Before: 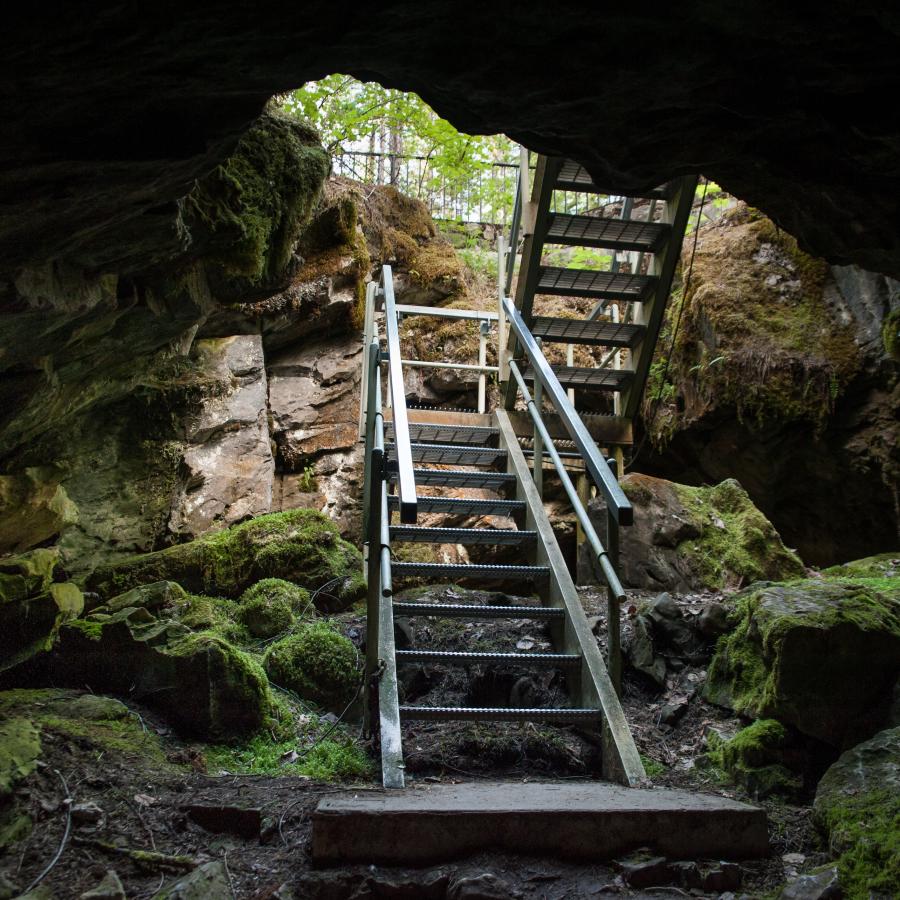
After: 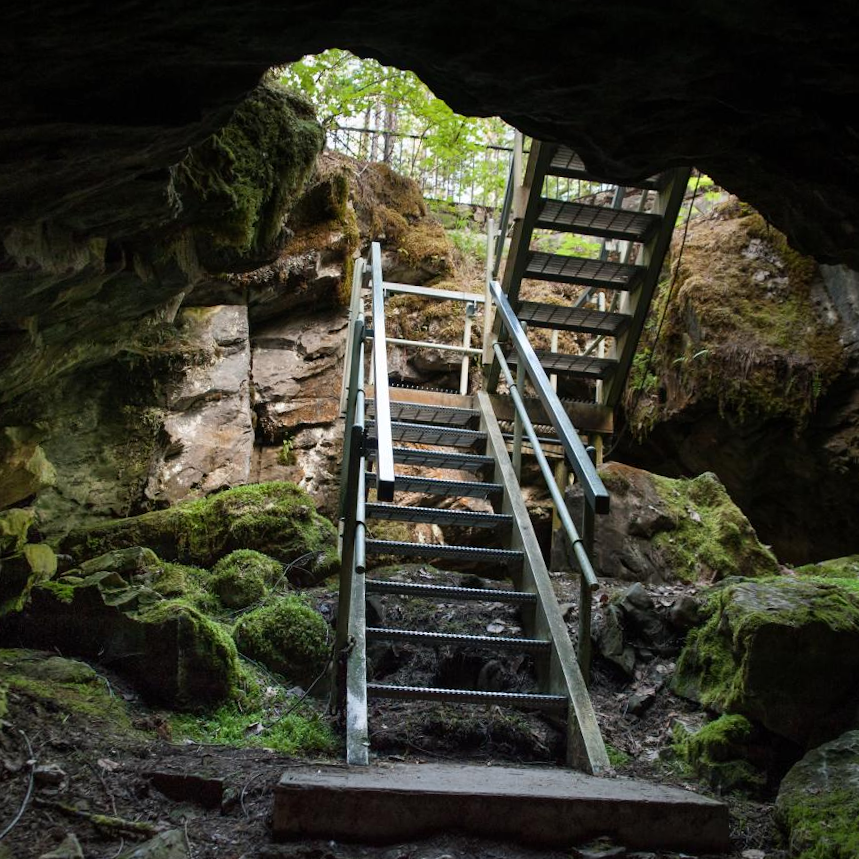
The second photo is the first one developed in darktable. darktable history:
exposure: exposure 0.019 EV, compensate highlight preservation false
crop and rotate: angle -2.79°
color calibration: illuminant same as pipeline (D50), adaptation XYZ, x 0.345, y 0.357, temperature 5005.96 K
